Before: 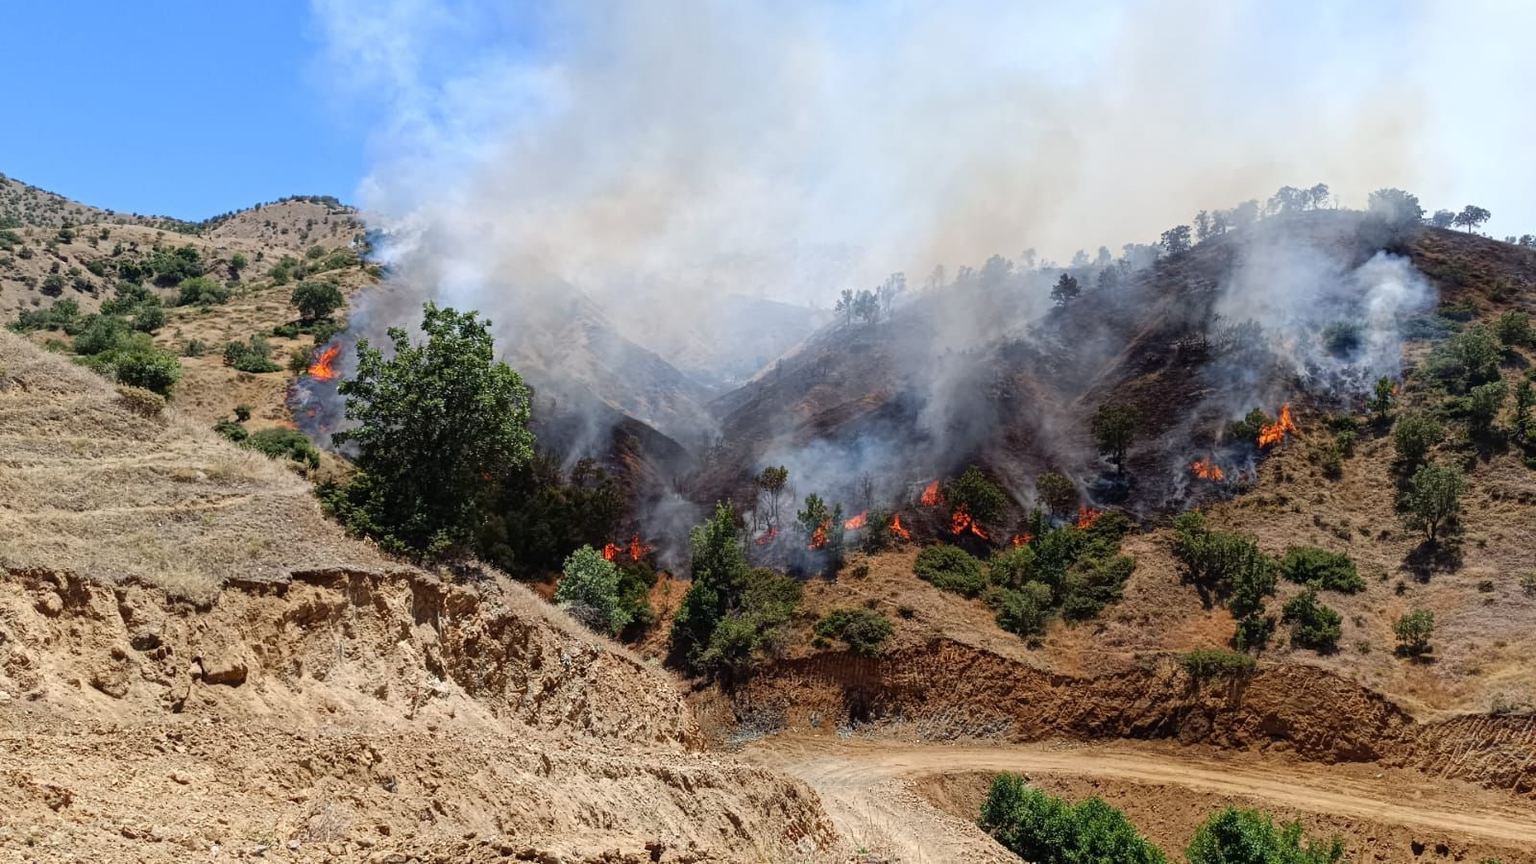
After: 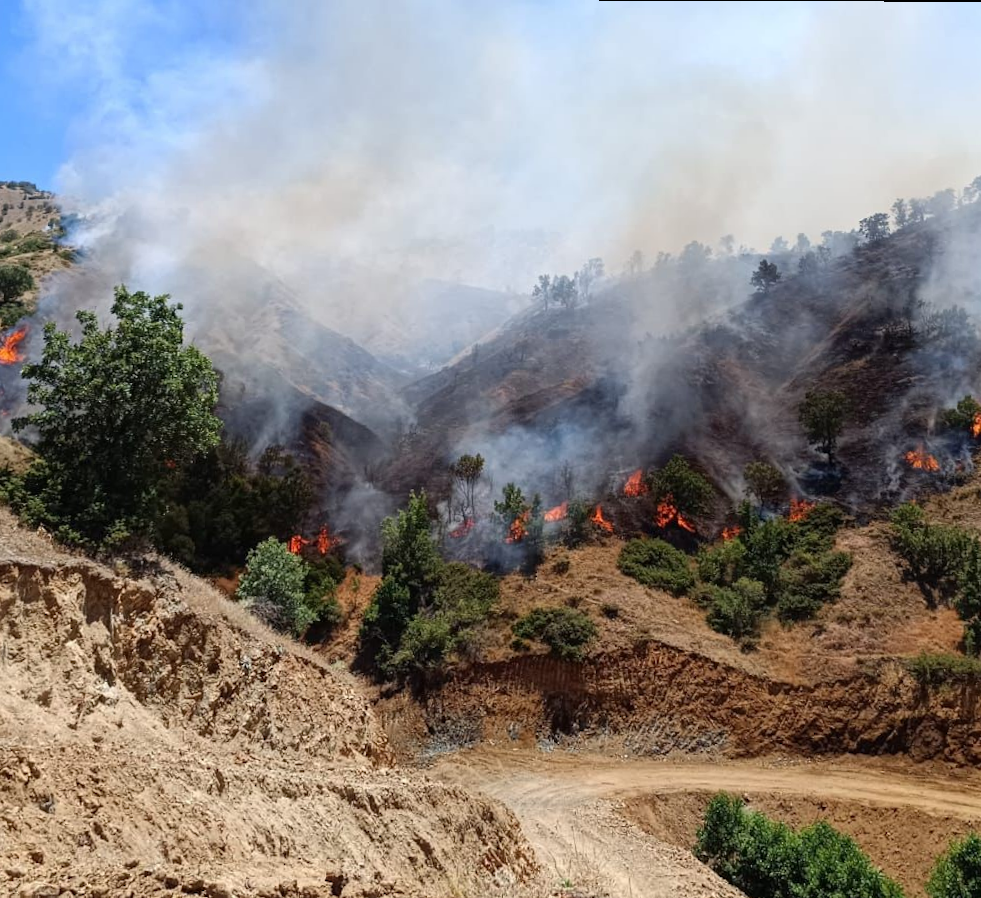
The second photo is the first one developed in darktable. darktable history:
crop and rotate: left 18.442%, right 15.508%
rotate and perspective: rotation 0.215°, lens shift (vertical) -0.139, crop left 0.069, crop right 0.939, crop top 0.002, crop bottom 0.996
